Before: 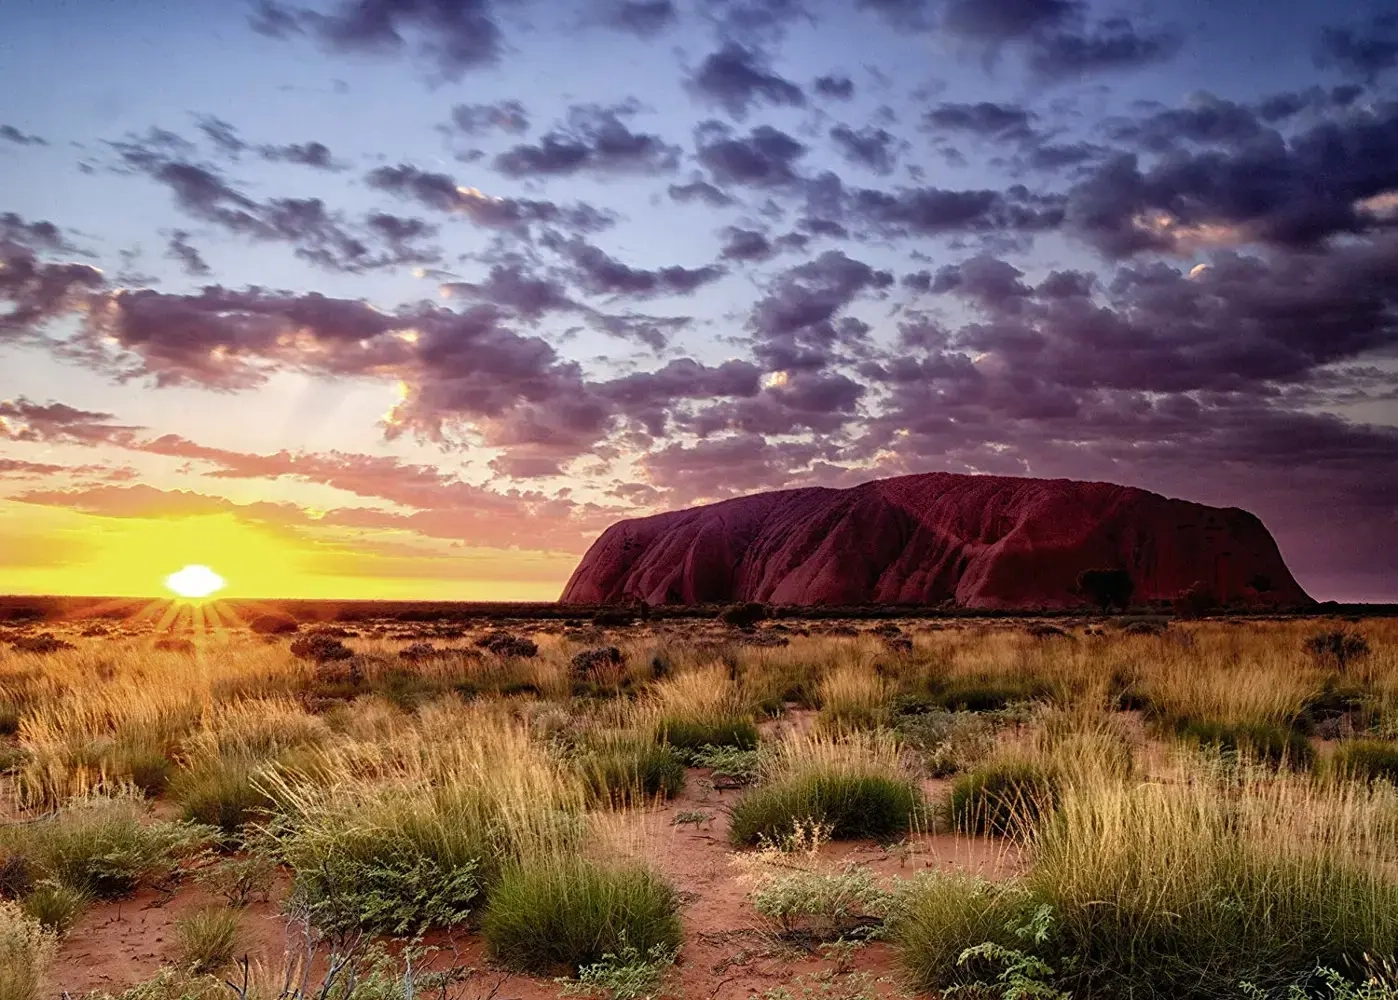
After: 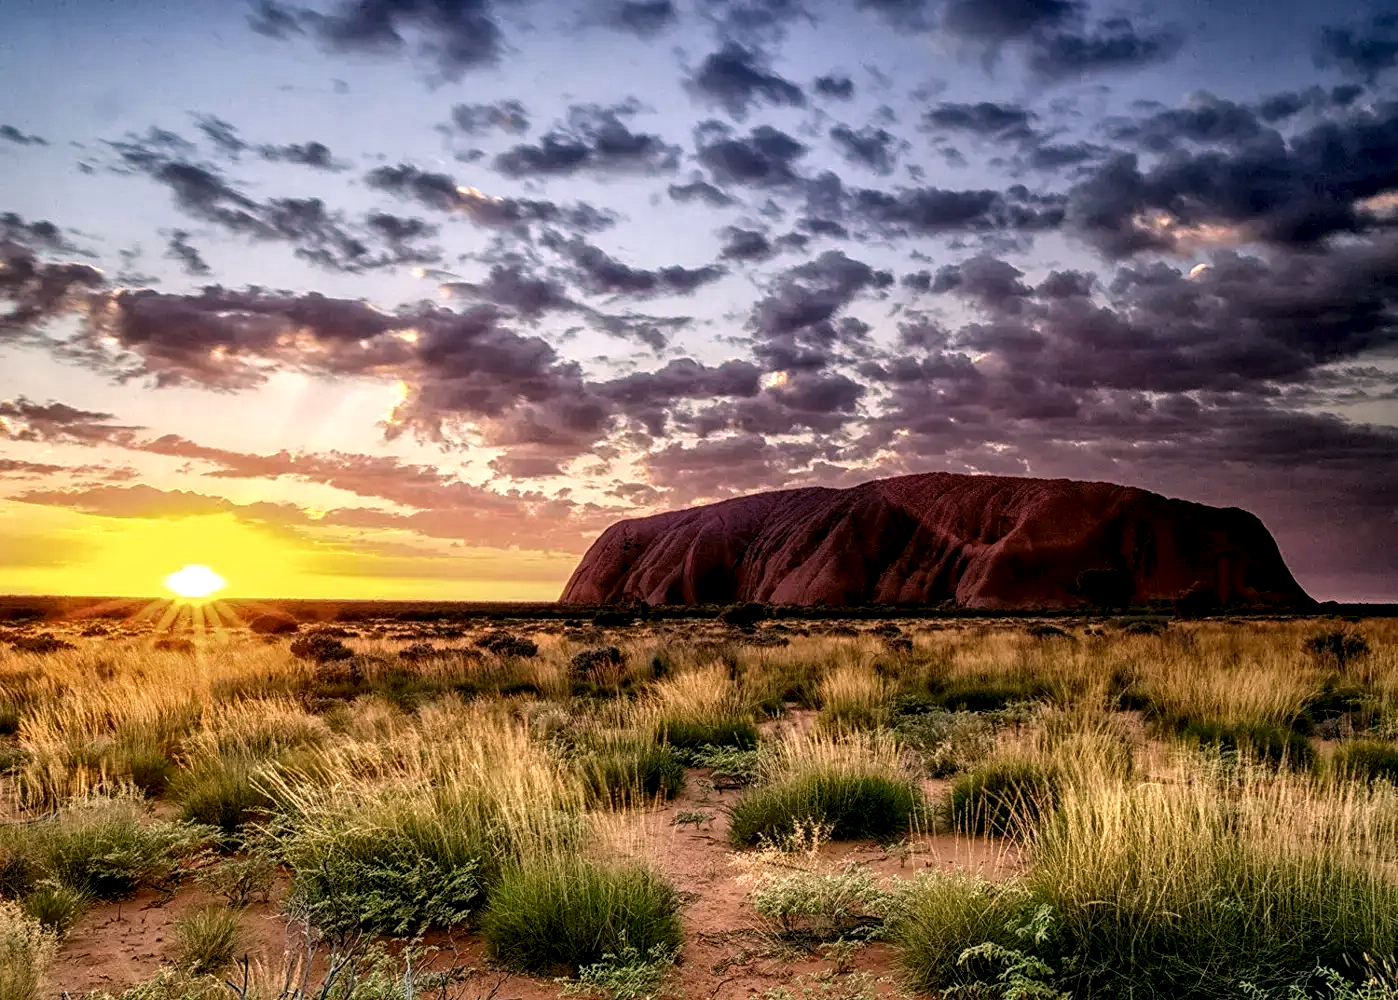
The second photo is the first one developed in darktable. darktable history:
local contrast: detail 150%
color correction: highlights a* 4.47, highlights b* 4.96, shadows a* -7.76, shadows b* 4.72
